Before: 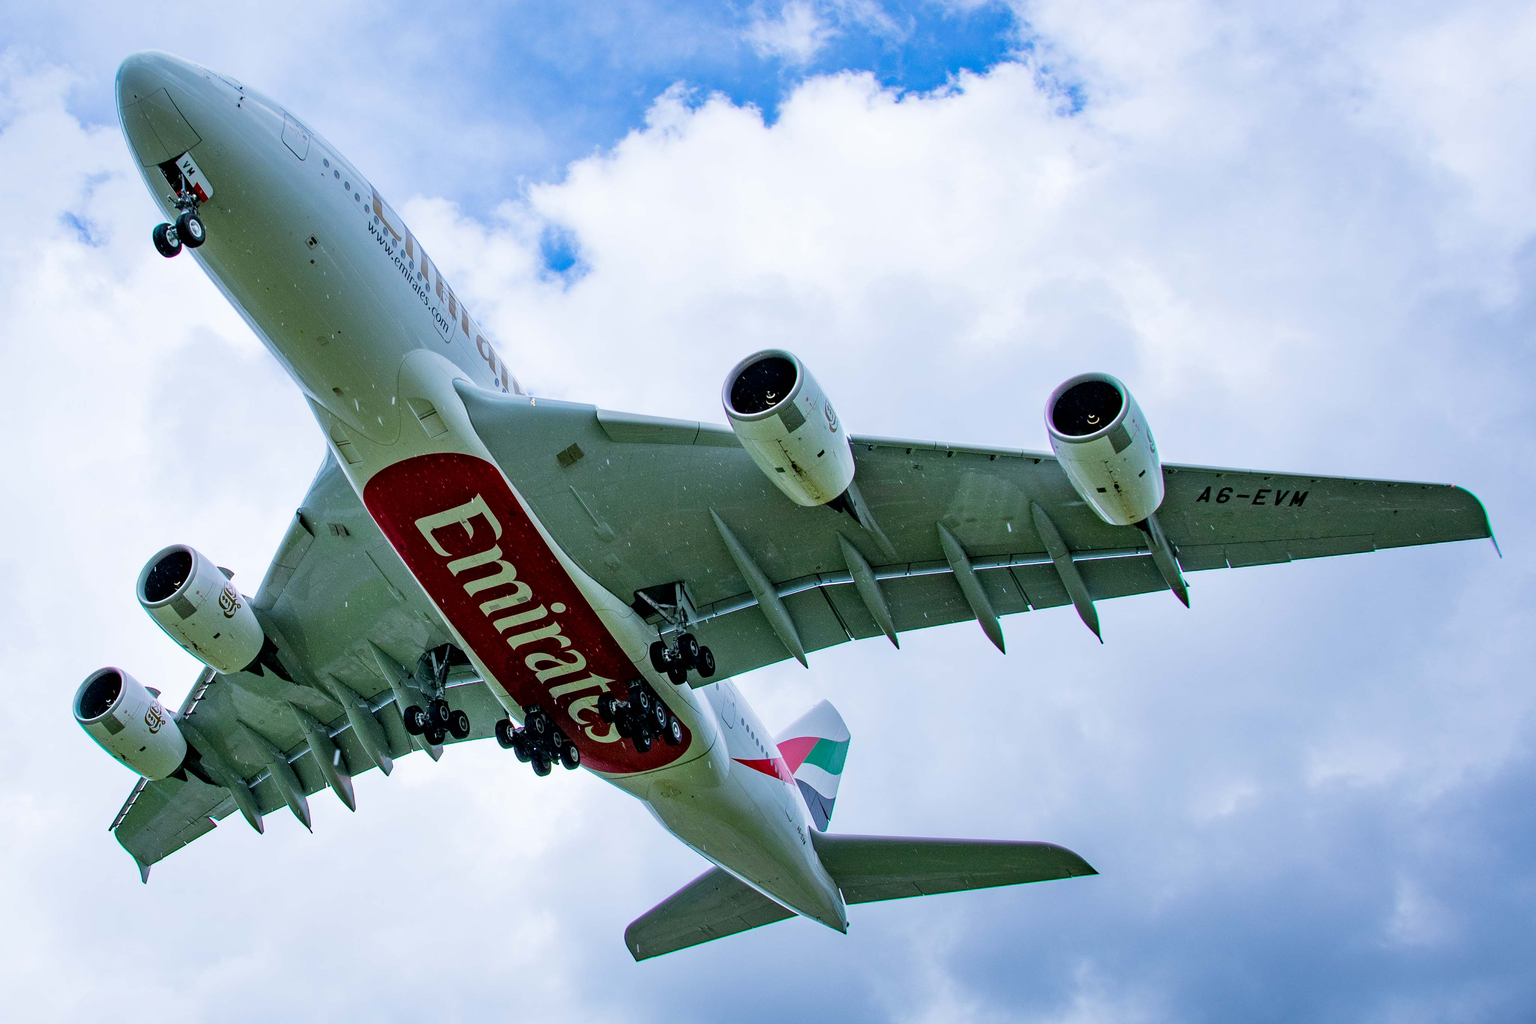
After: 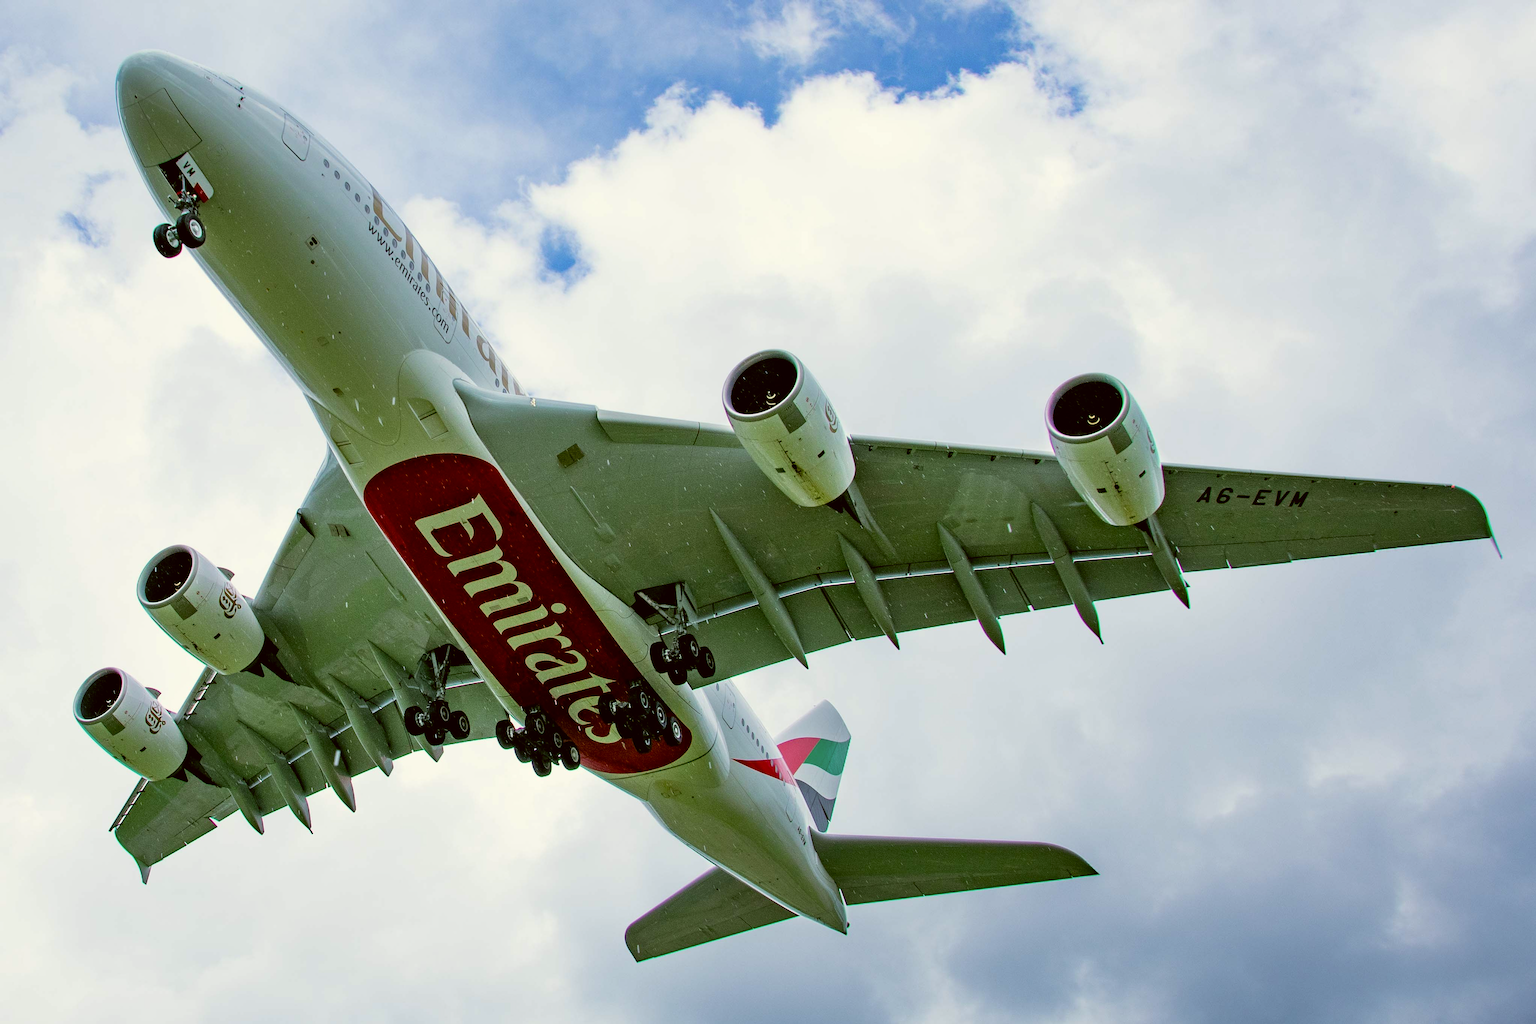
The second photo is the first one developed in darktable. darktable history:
color correction: highlights a* -1.2, highlights b* 10.1, shadows a* 0.631, shadows b* 19.3
